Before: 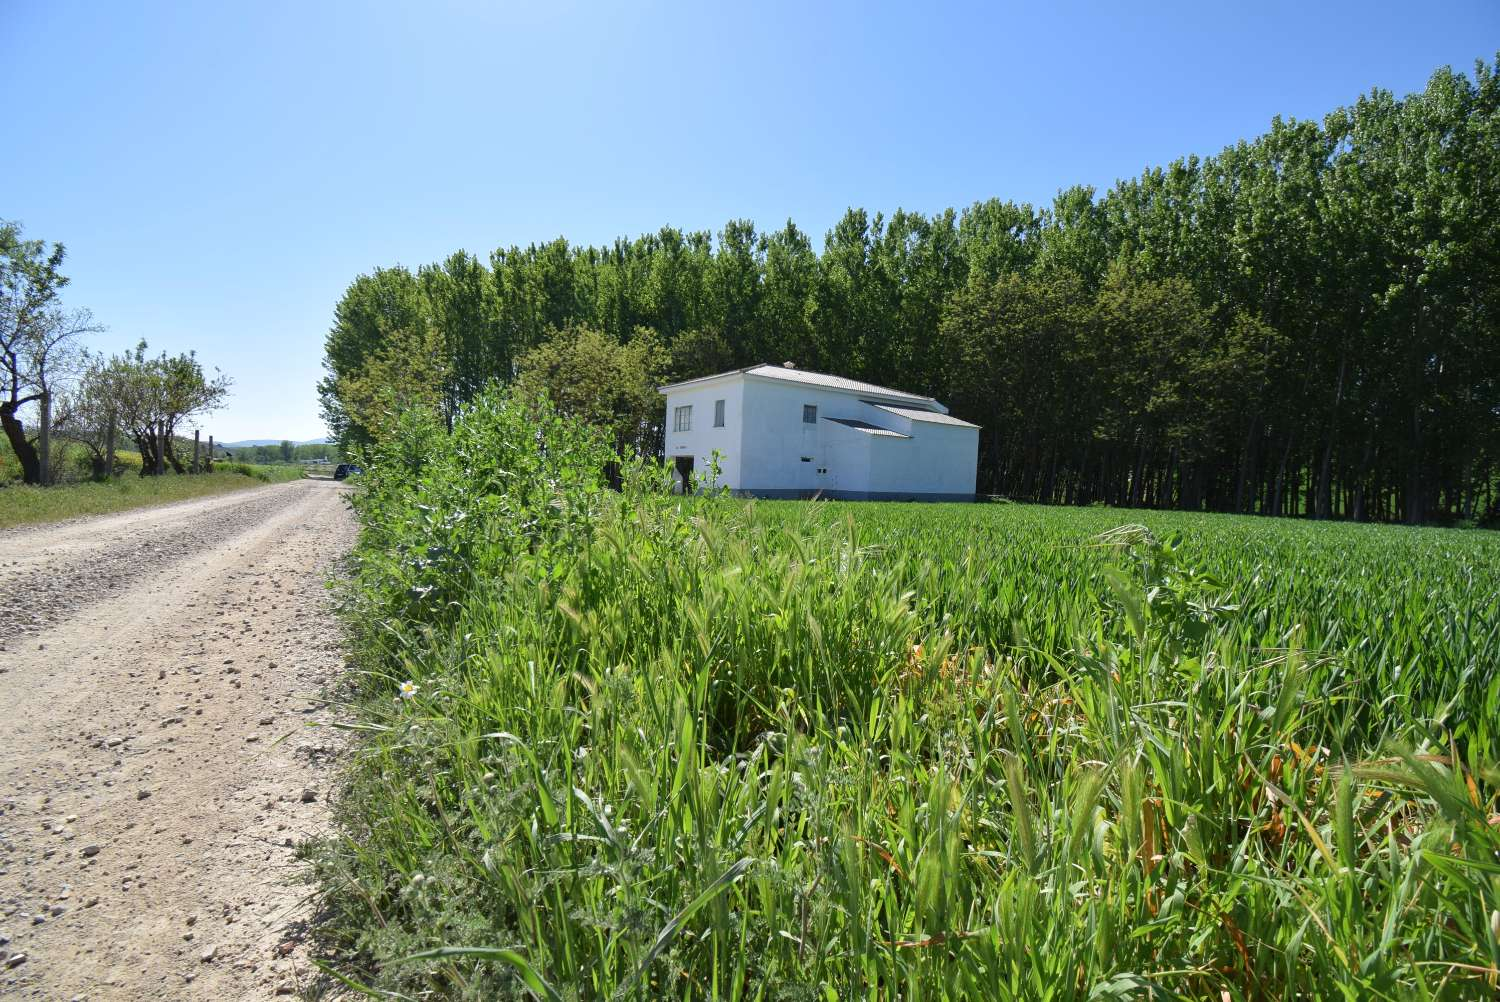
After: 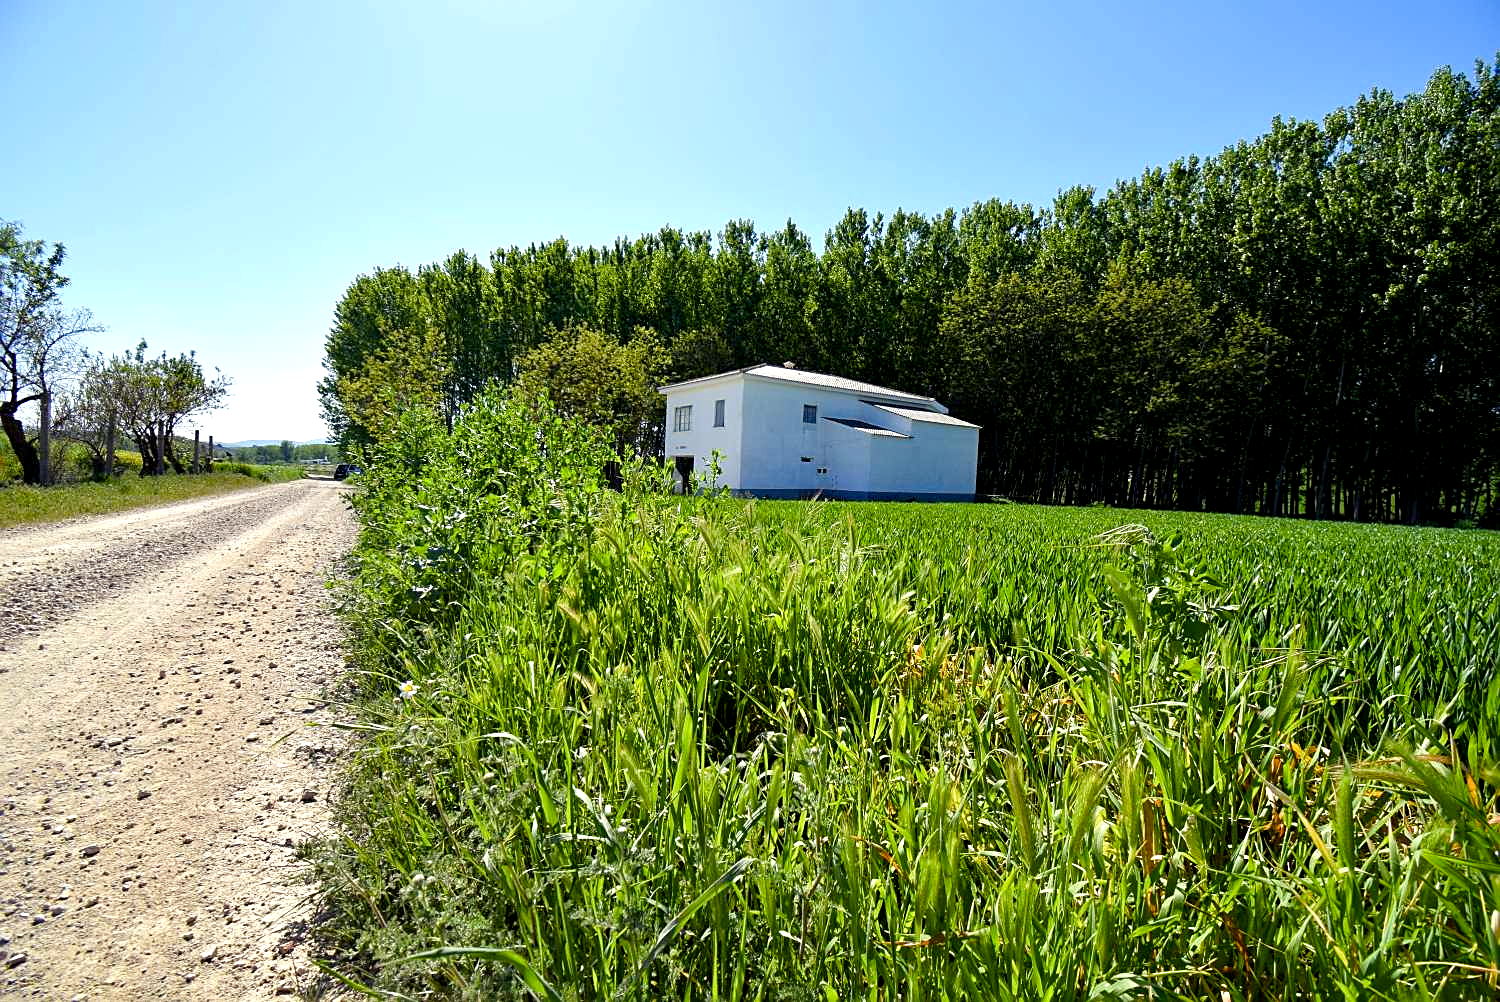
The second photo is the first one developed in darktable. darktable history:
color balance rgb: shadows lift › luminance -21.66%, shadows lift › chroma 6.57%, shadows lift › hue 270°, power › chroma 0.68%, power › hue 60°, highlights gain › luminance 6.08%, highlights gain › chroma 1.33%, highlights gain › hue 90°, global offset › luminance -0.87%, perceptual saturation grading › global saturation 26.86%, perceptual saturation grading › highlights -28.39%, perceptual saturation grading › mid-tones 15.22%, perceptual saturation grading › shadows 33.98%, perceptual brilliance grading › highlights 10%, perceptual brilliance grading › mid-tones 5%
sharpen: on, module defaults
